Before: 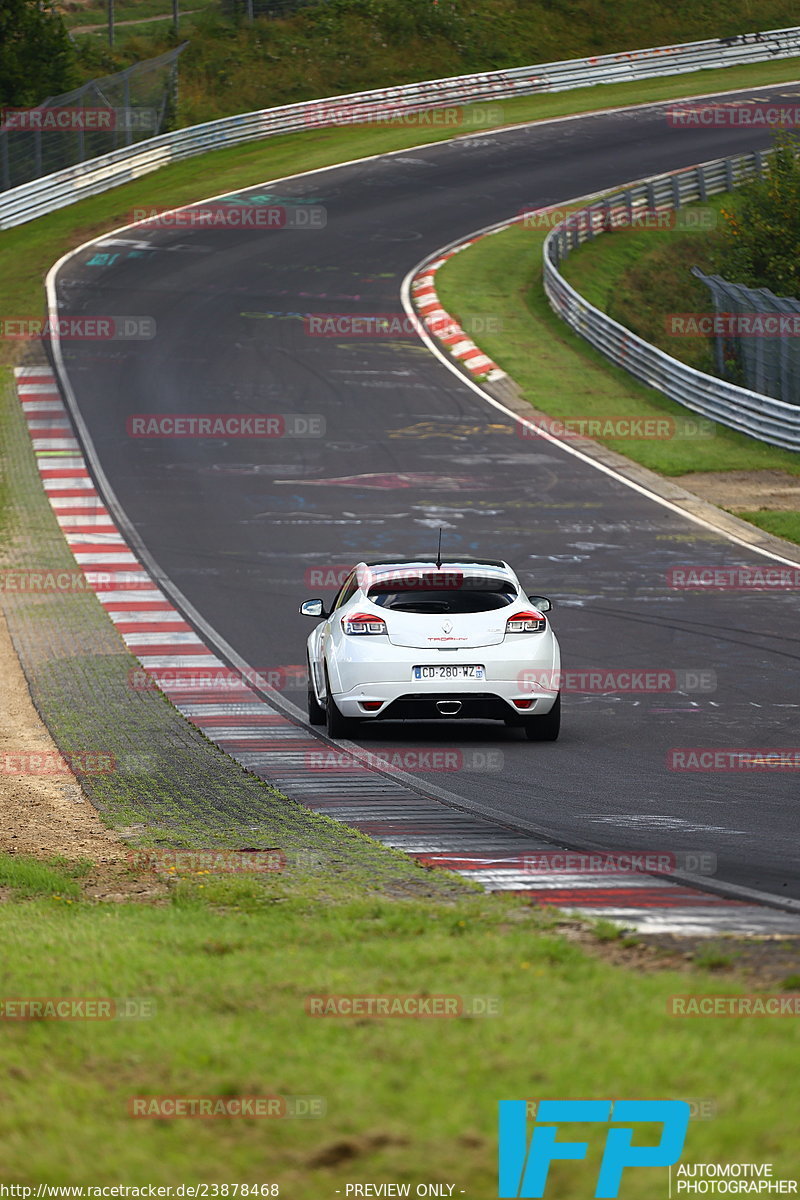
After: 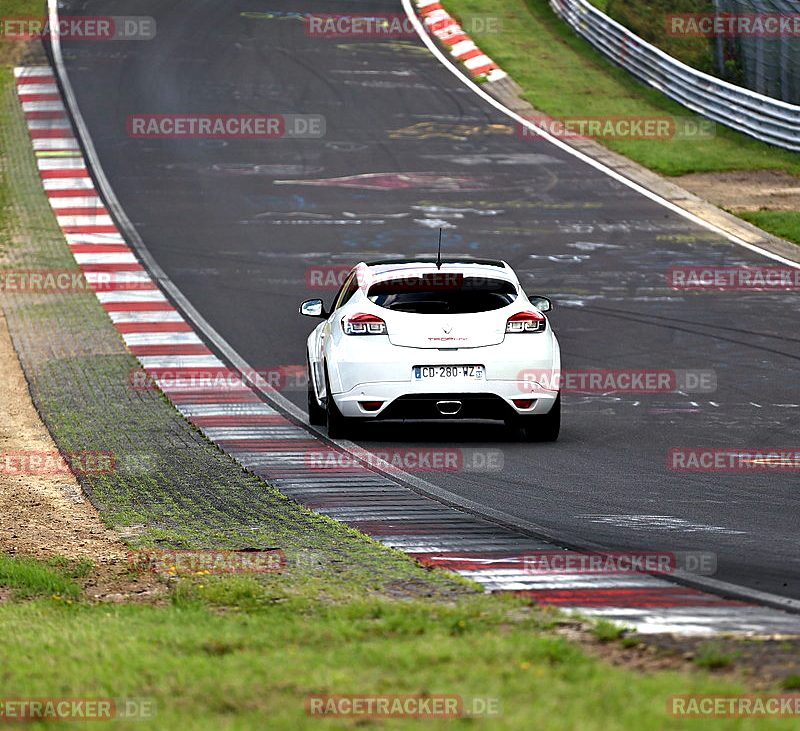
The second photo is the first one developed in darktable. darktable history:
crop and rotate: top 25.082%, bottom 13.921%
contrast equalizer: y [[0.6 ×6], [0.55 ×6], [0 ×6], [0 ×6], [0 ×6]]
exposure: black level correction -0.004, exposure 0.057 EV, compensate highlight preservation false
